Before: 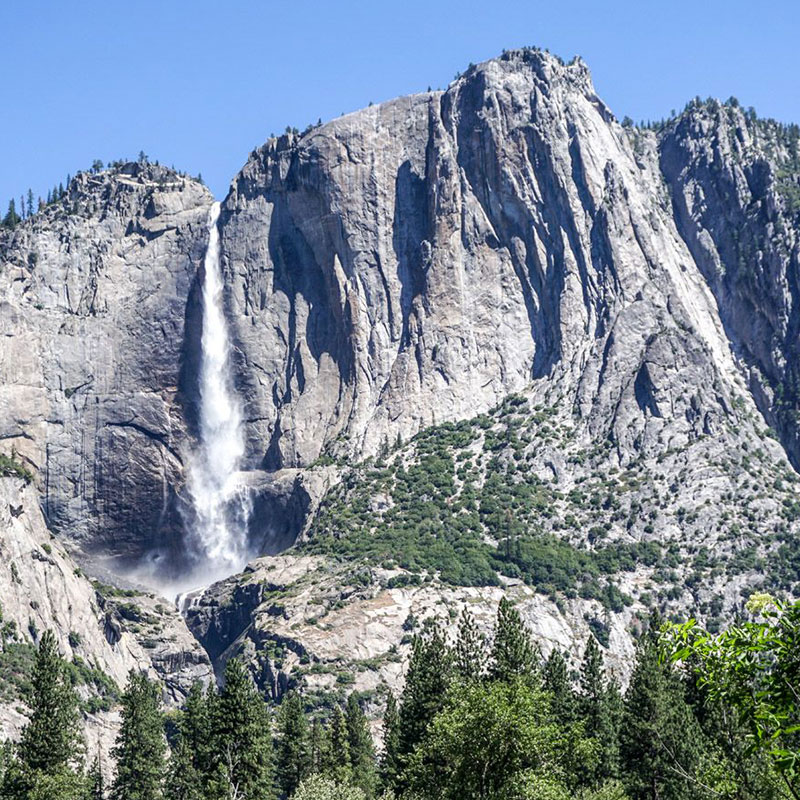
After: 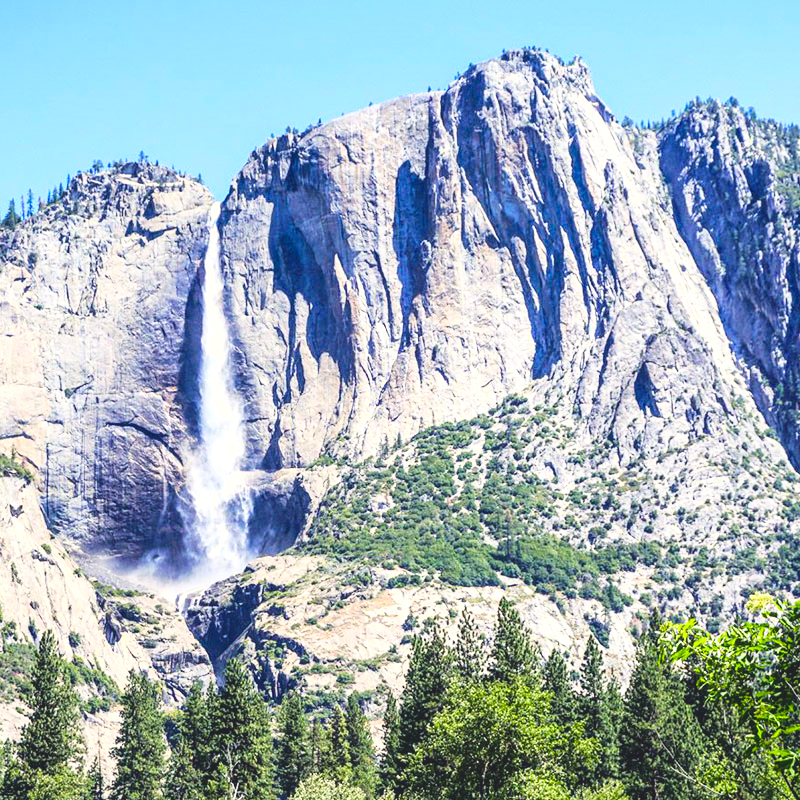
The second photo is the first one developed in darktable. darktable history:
white balance: red 0.982, blue 1.018
color balance rgb: shadows lift › chroma 3%, shadows lift › hue 280.8°, power › hue 330°, highlights gain › chroma 3%, highlights gain › hue 75.6°, global offset › luminance 1.5%, perceptual saturation grading › global saturation 20%, perceptual saturation grading › highlights -25%, perceptual saturation grading › shadows 50%, global vibrance 30%
levels: levels [0, 0.492, 0.984]
base curve: curves: ch0 [(0, 0) (0.028, 0.03) (0.121, 0.232) (0.46, 0.748) (0.859, 0.968) (1, 1)]
